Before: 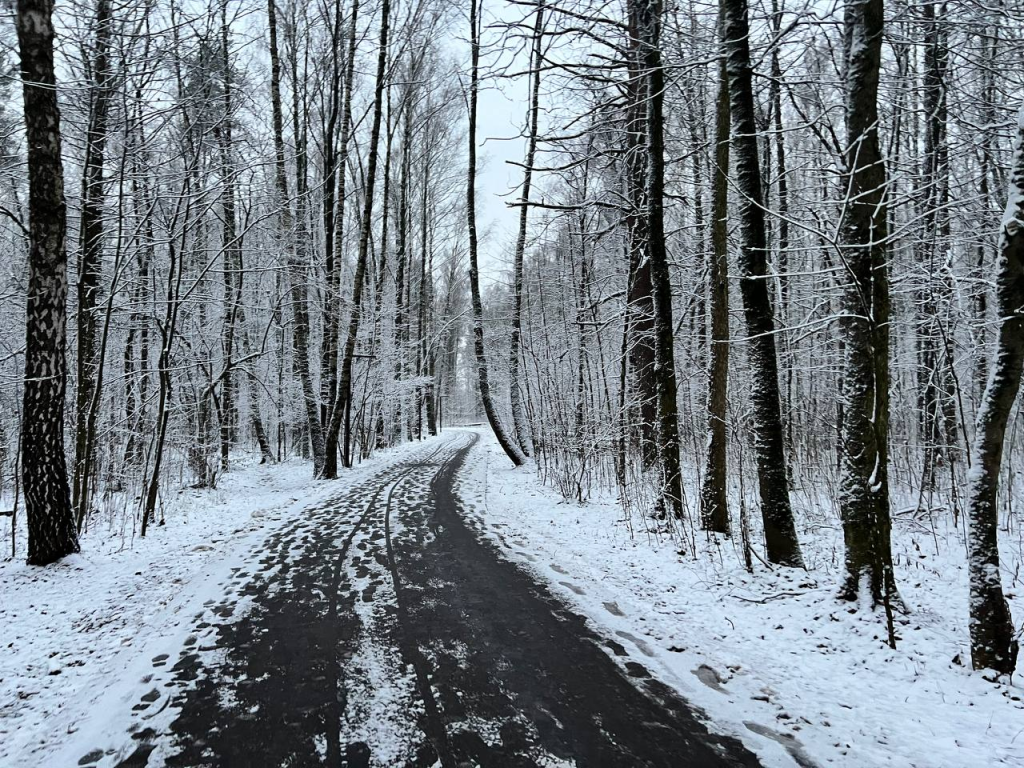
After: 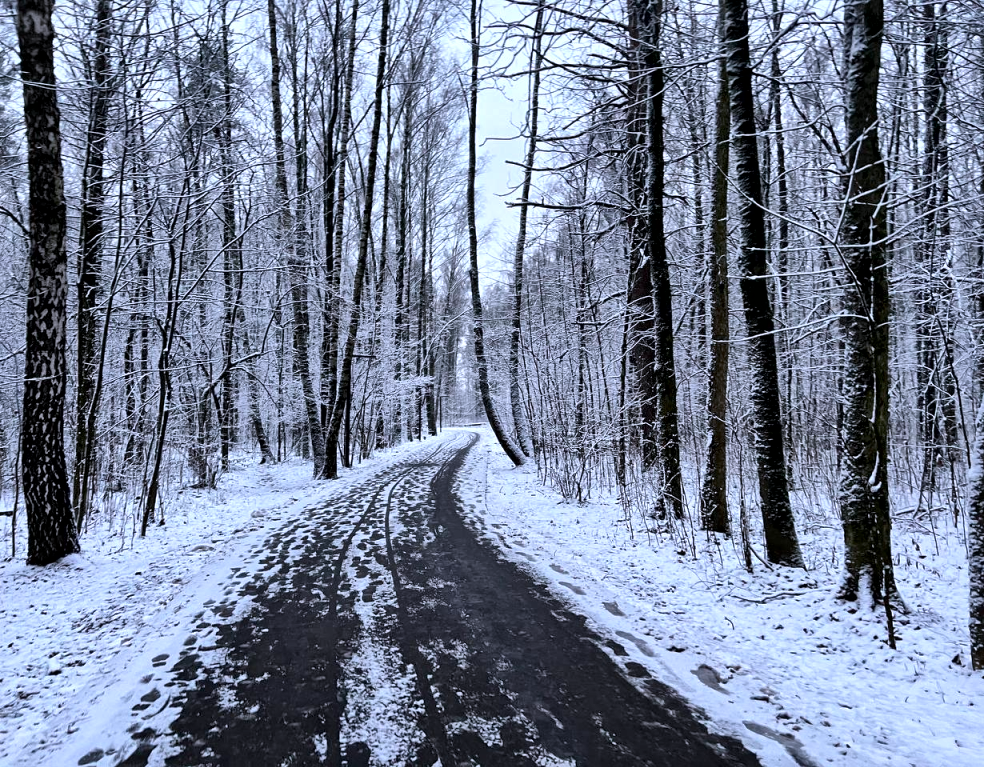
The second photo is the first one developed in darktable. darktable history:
color calibration: output R [1.063, -0.012, -0.003, 0], output B [-0.079, 0.047, 1, 0], gray › normalize channels true, x 0.383, y 0.372, temperature 3905.65 K, gamut compression 0.011
local contrast: mode bilateral grid, contrast 20, coarseness 18, detail 163%, midtone range 0.2
crop: right 3.843%, bottom 0.017%
